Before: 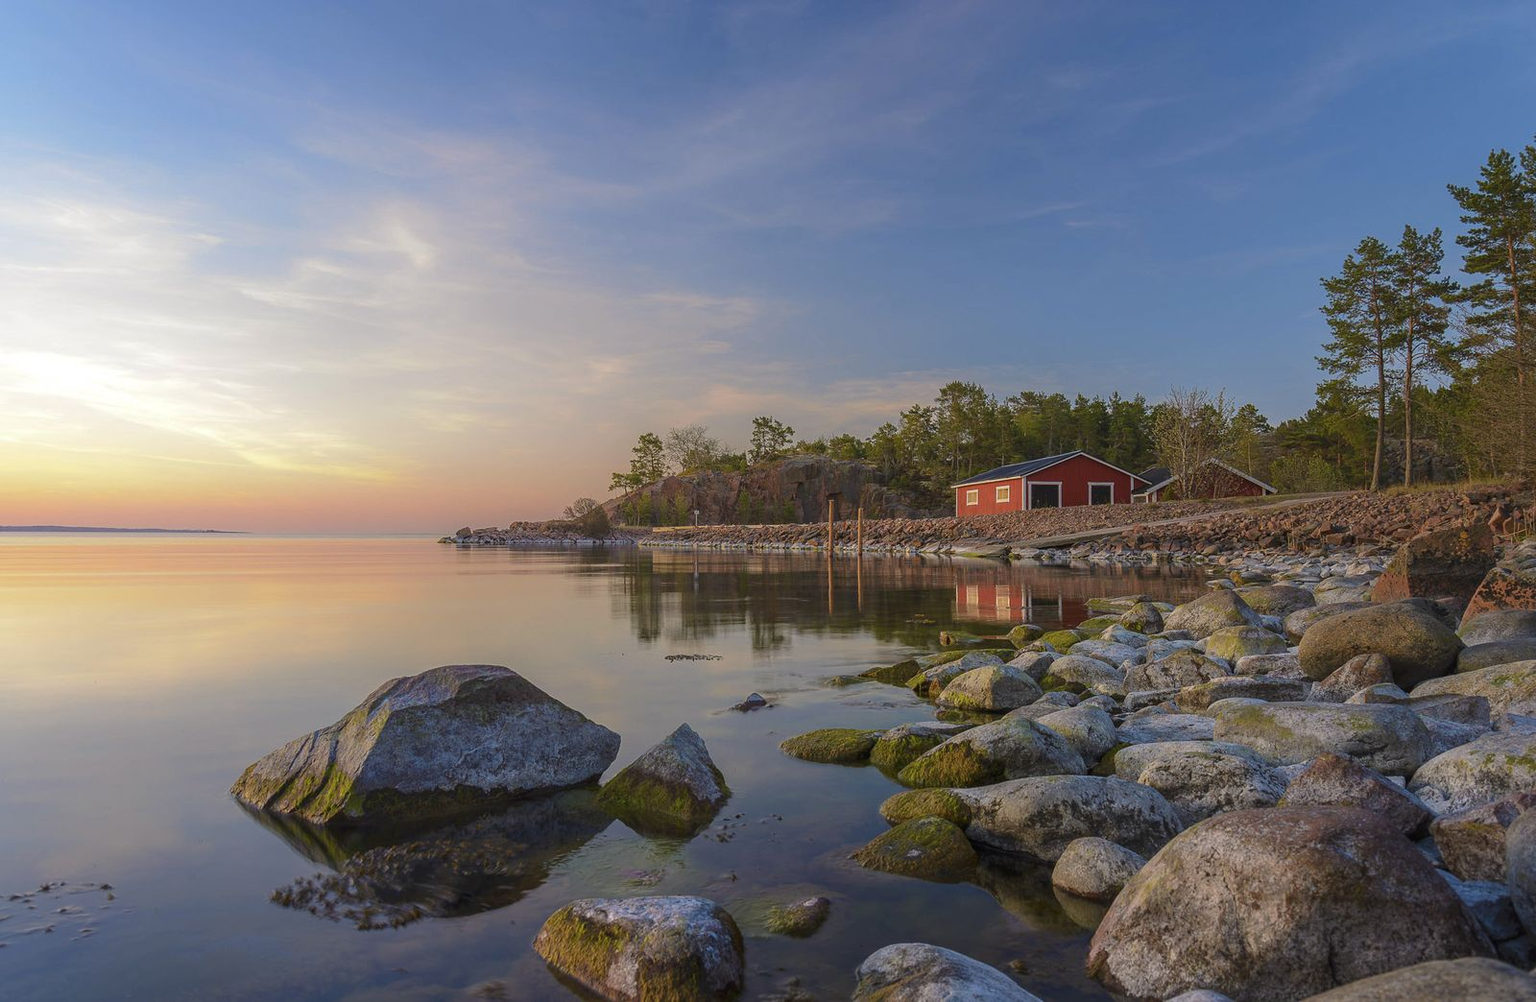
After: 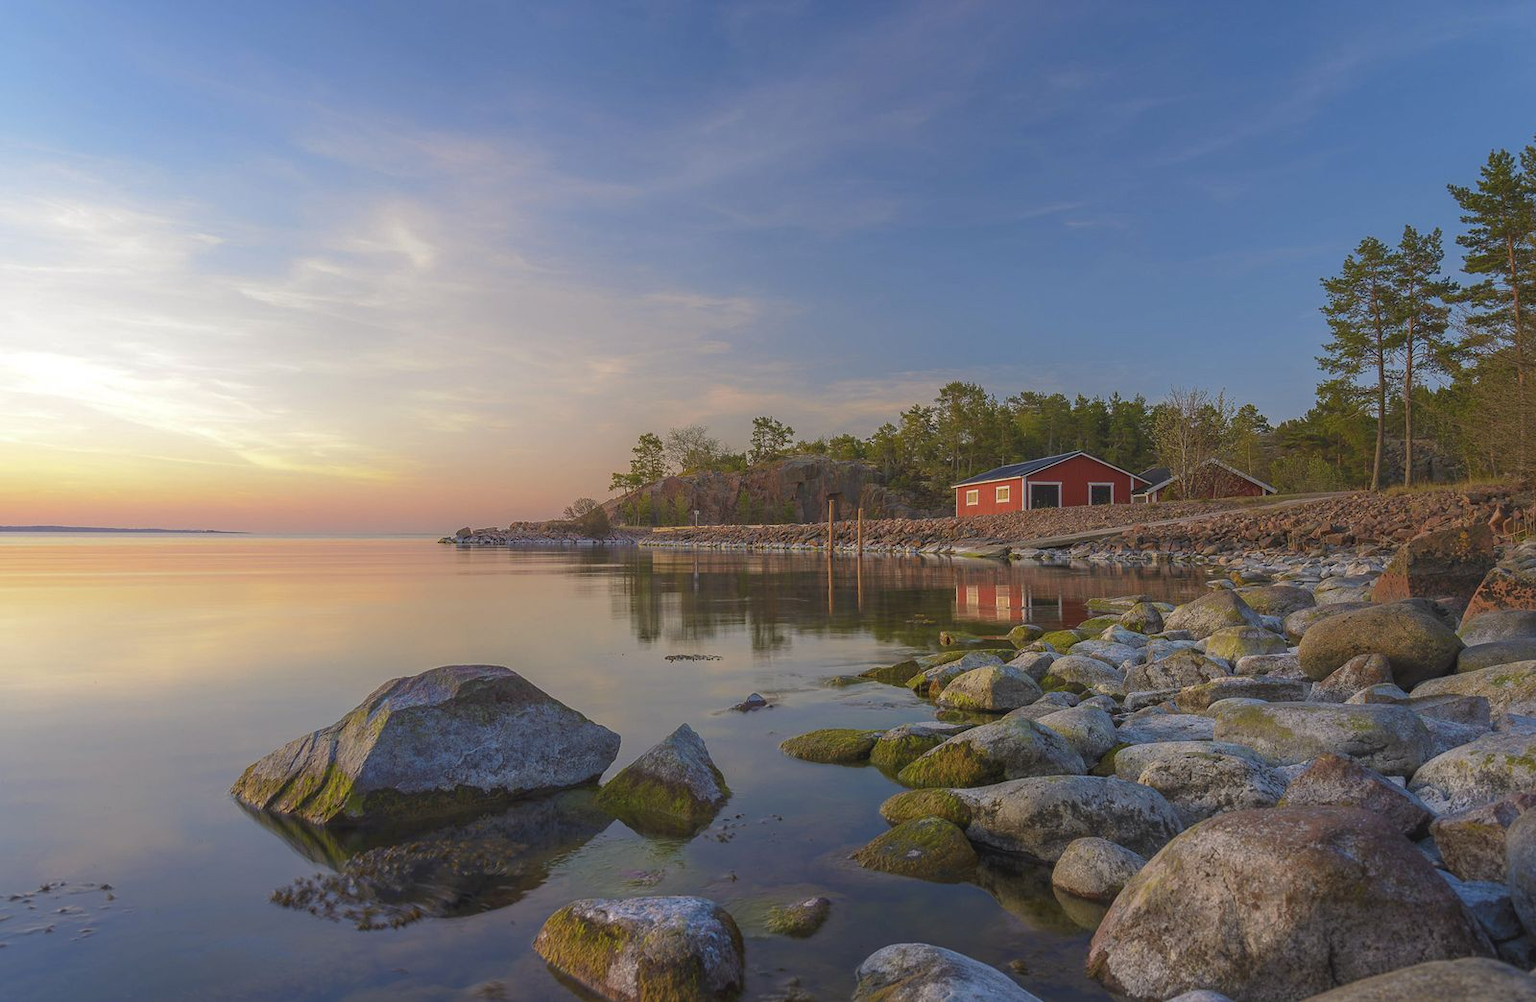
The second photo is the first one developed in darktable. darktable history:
tone curve: curves: ch0 [(0, 0.042) (0.129, 0.18) (0.501, 0.497) (1, 1)], color space Lab, independent channels, preserve colors none
